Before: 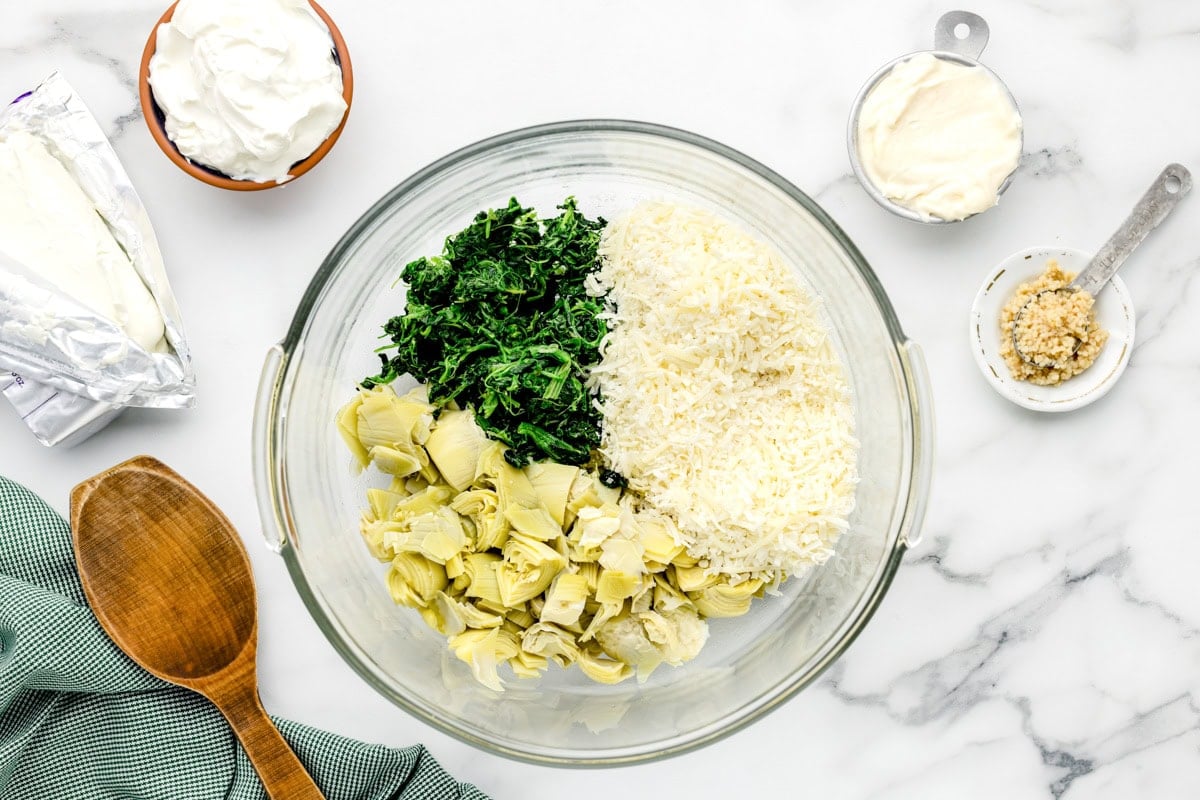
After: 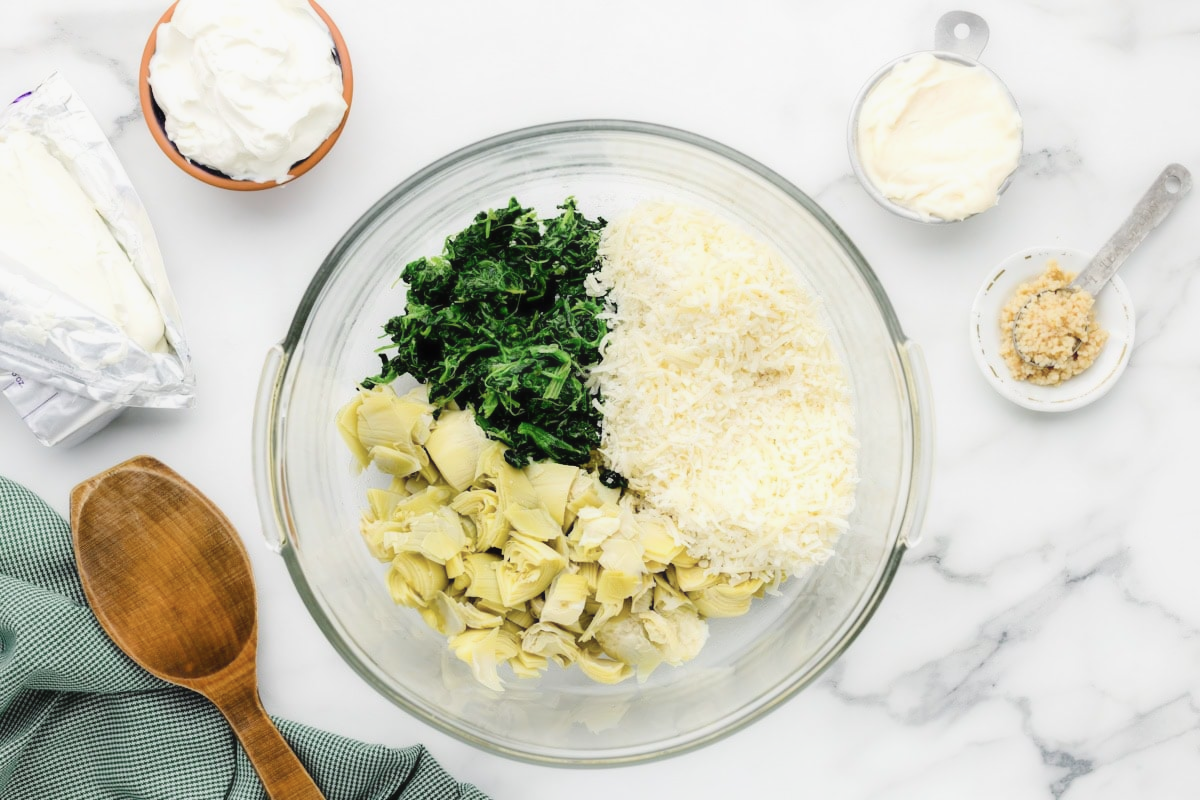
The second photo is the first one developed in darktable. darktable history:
exposure: exposure -0.113 EV, compensate highlight preservation false
color correction: highlights b* -0.021, saturation 0.866
shadows and highlights: radius 92.85, shadows -16.22, white point adjustment 0.212, highlights 31.53, compress 48.65%, soften with gaussian
contrast equalizer: octaves 7, y [[0.406, 0.494, 0.589, 0.753, 0.877, 0.999], [0.5 ×6], [0.5 ×6], [0 ×6], [0 ×6]], mix -0.202
levels: levels [0, 0.499, 1]
